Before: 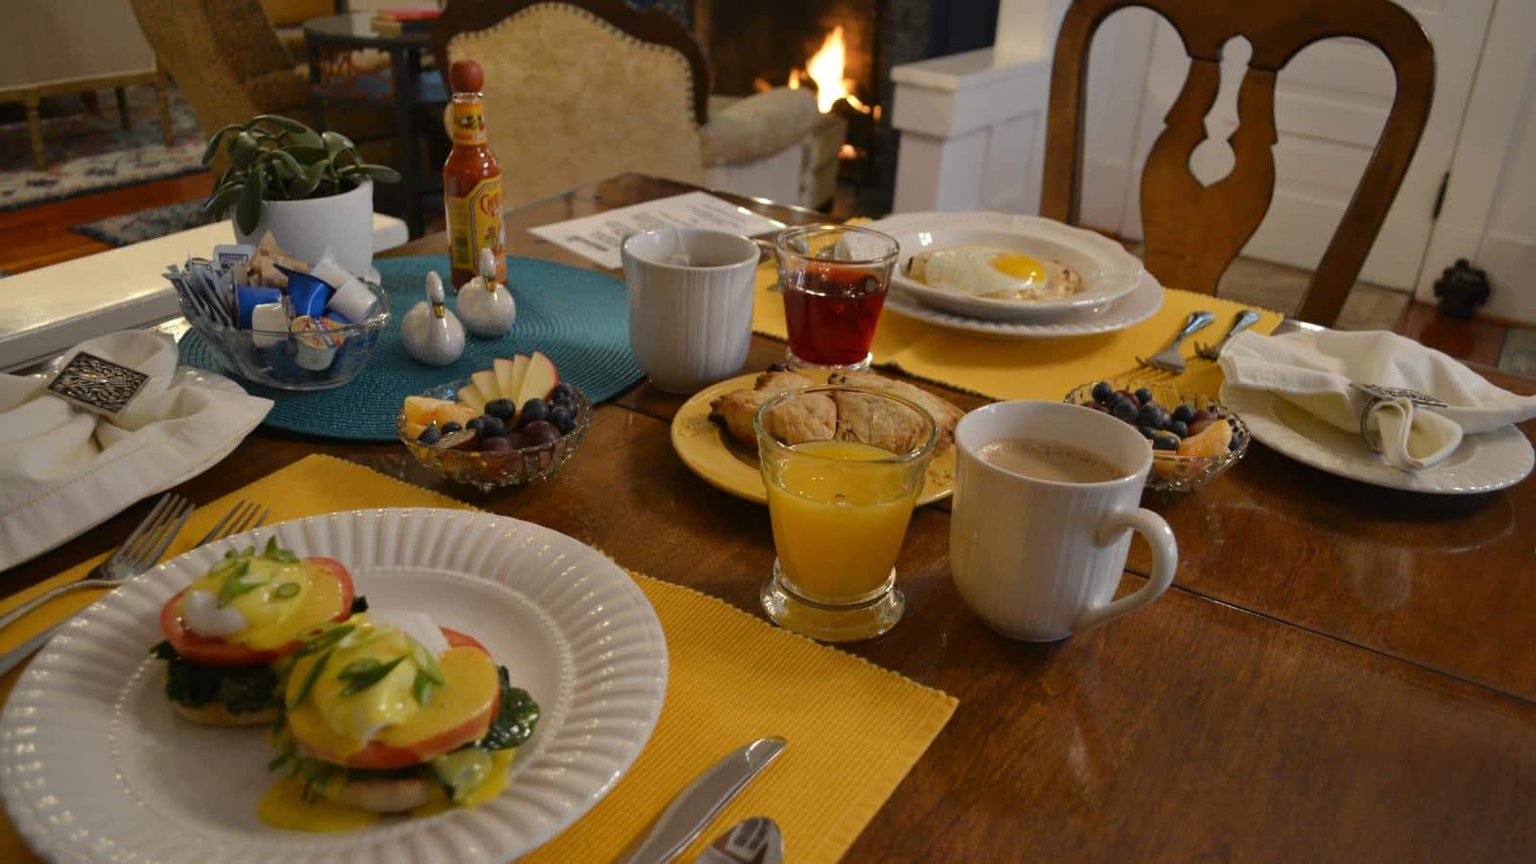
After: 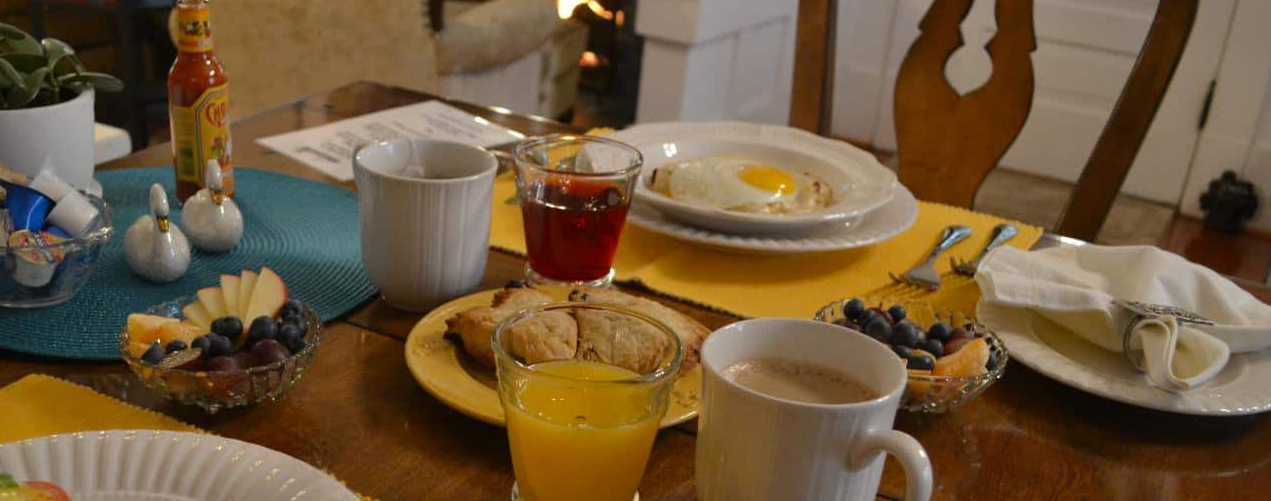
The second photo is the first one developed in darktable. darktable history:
crop: left 18.38%, top 11.092%, right 2.134%, bottom 33.217%
vibrance: on, module defaults
